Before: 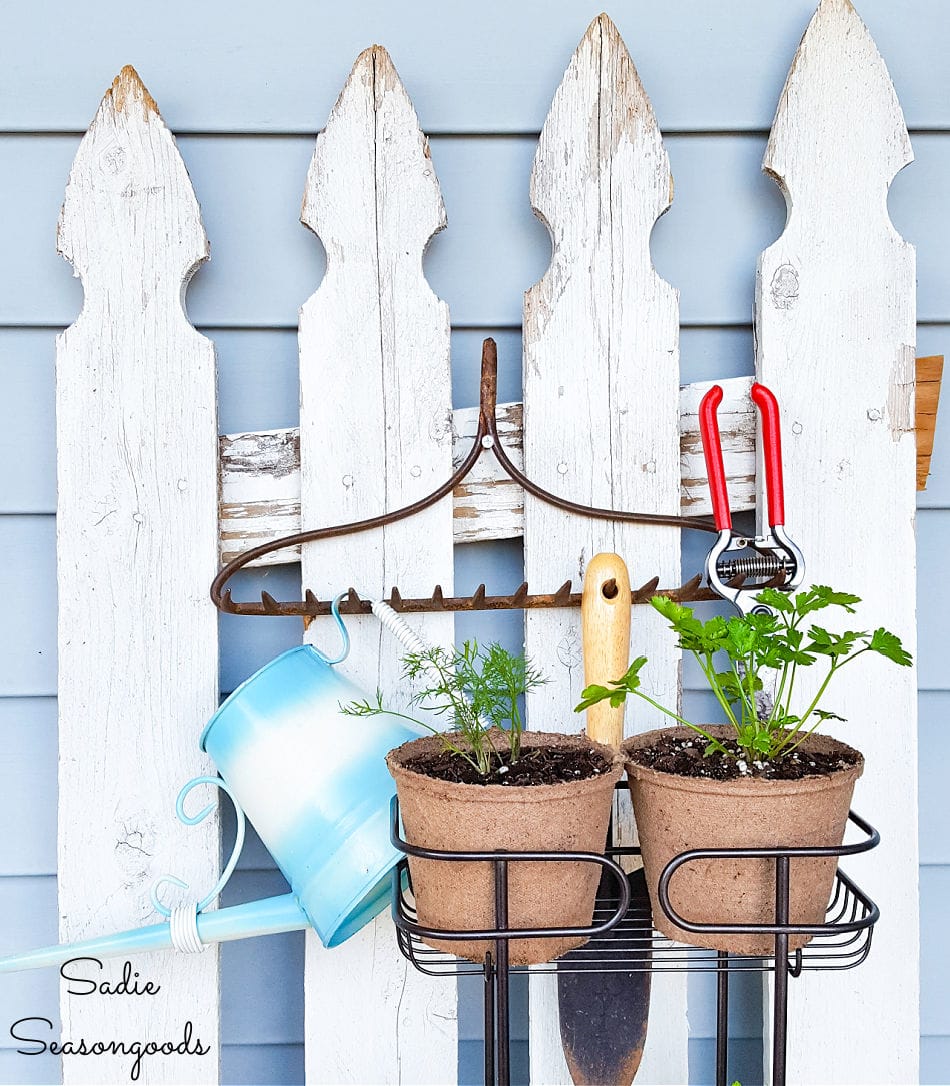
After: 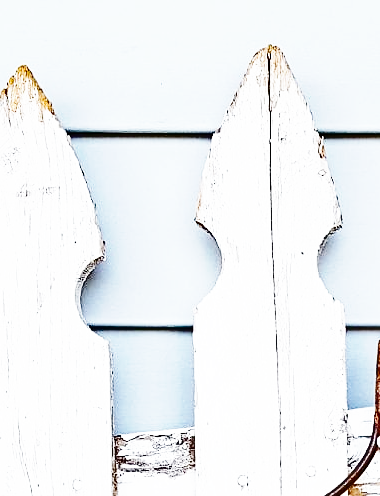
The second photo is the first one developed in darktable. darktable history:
crop and rotate: left 11.188%, top 0.071%, right 48.715%, bottom 54.208%
base curve: curves: ch0 [(0, 0) (0.007, 0.004) (0.027, 0.03) (0.046, 0.07) (0.207, 0.54) (0.442, 0.872) (0.673, 0.972) (1, 1)], preserve colors none
sharpen: amount 0.204
shadows and highlights: low approximation 0.01, soften with gaussian
